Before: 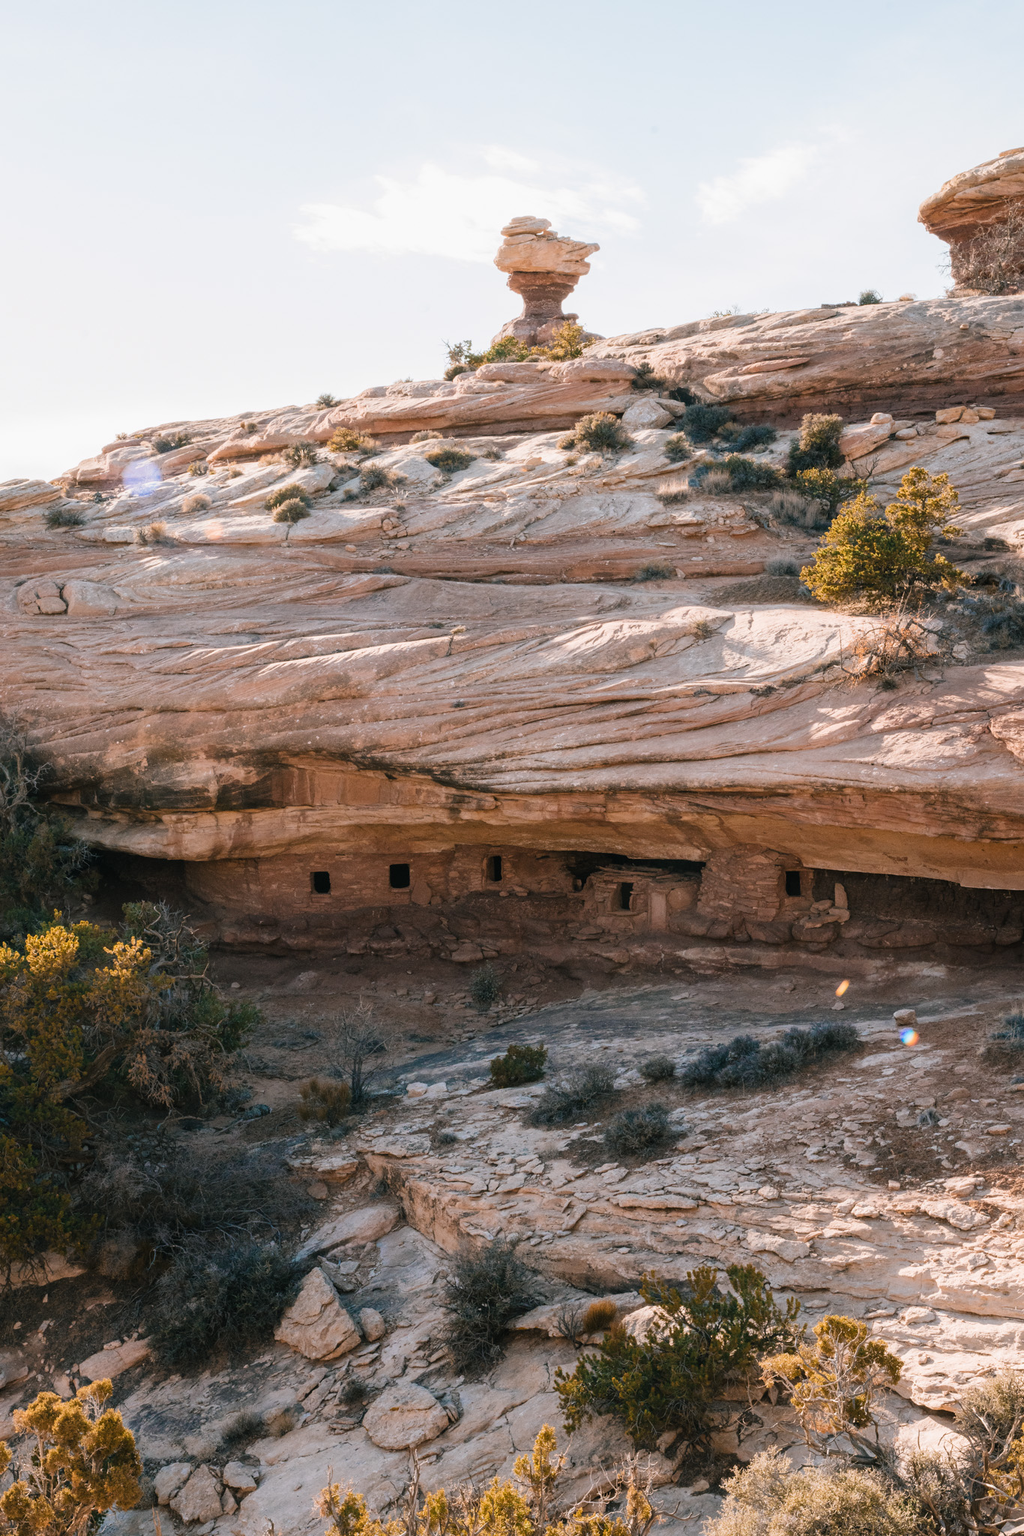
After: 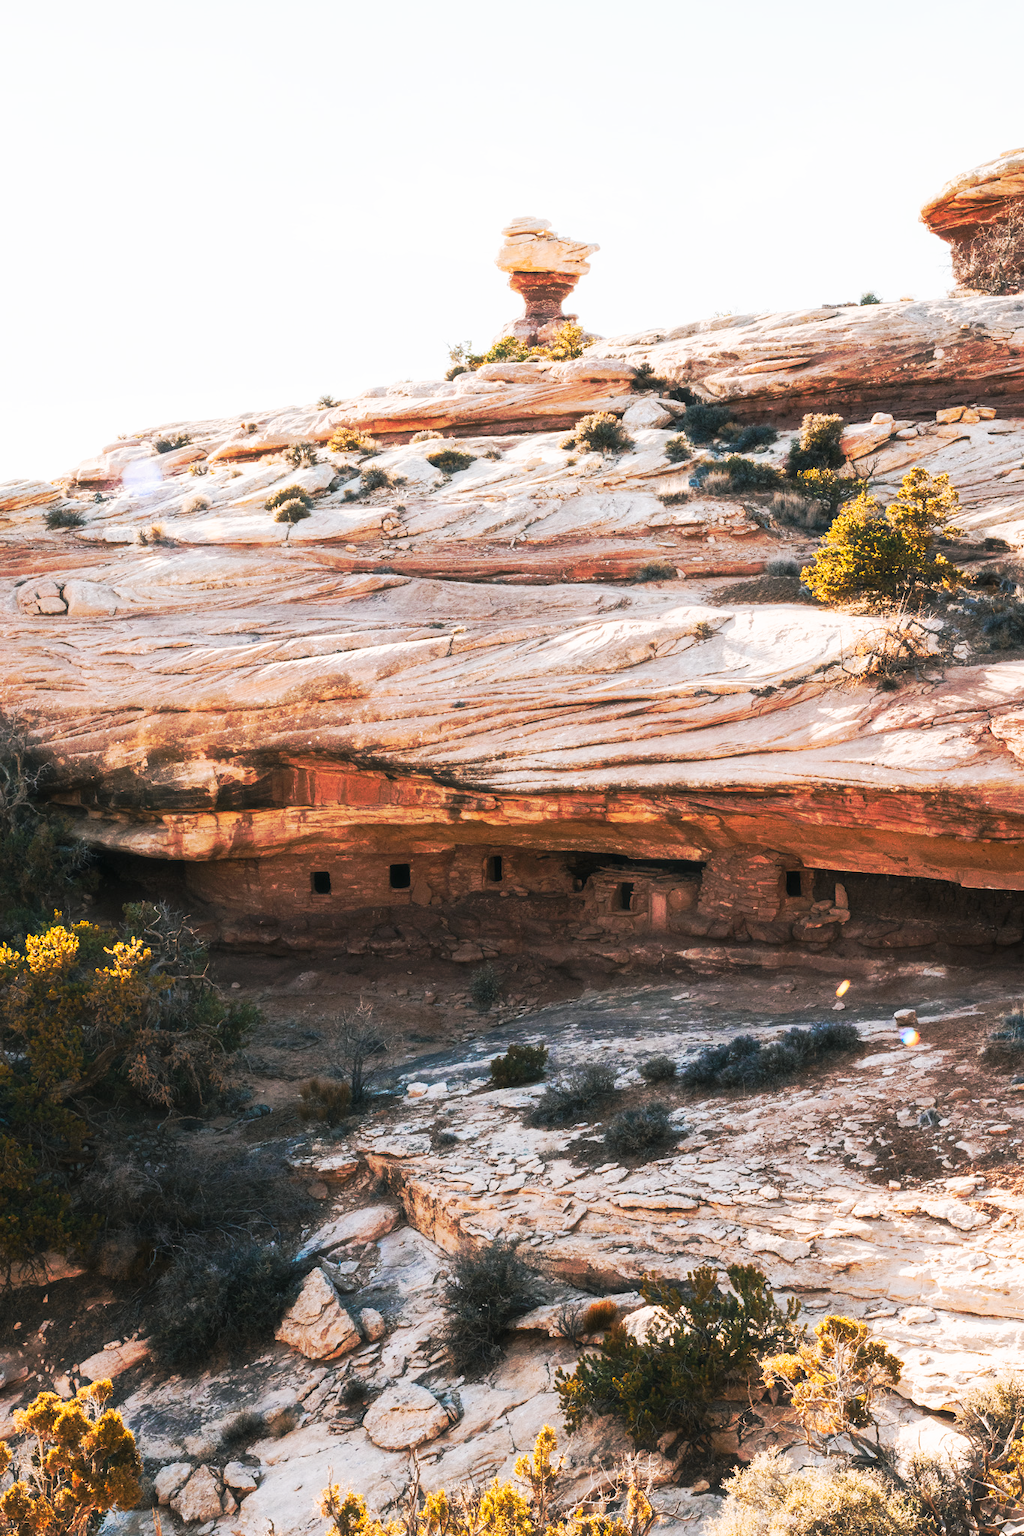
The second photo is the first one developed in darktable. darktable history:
haze removal: strength -0.09, distance 0.358, compatibility mode true, adaptive false
tone curve: curves: ch0 [(0, 0) (0.003, 0.003) (0.011, 0.008) (0.025, 0.018) (0.044, 0.04) (0.069, 0.062) (0.1, 0.09) (0.136, 0.121) (0.177, 0.158) (0.224, 0.197) (0.277, 0.255) (0.335, 0.314) (0.399, 0.391) (0.468, 0.496) (0.543, 0.683) (0.623, 0.801) (0.709, 0.883) (0.801, 0.94) (0.898, 0.984) (1, 1)], preserve colors none
